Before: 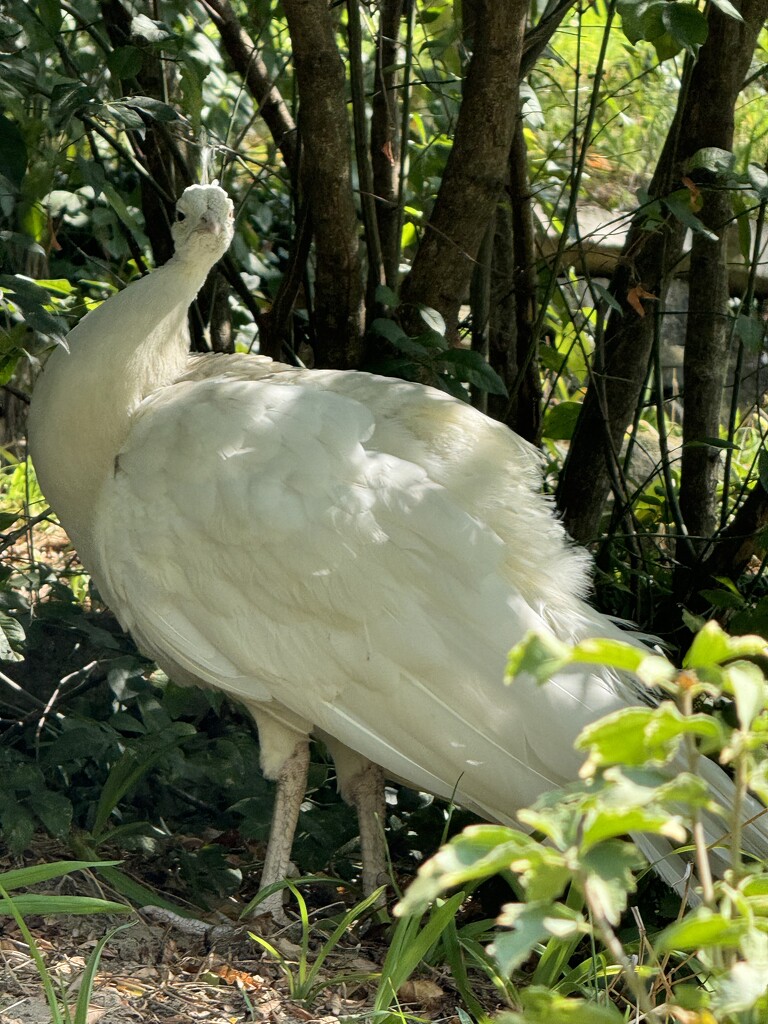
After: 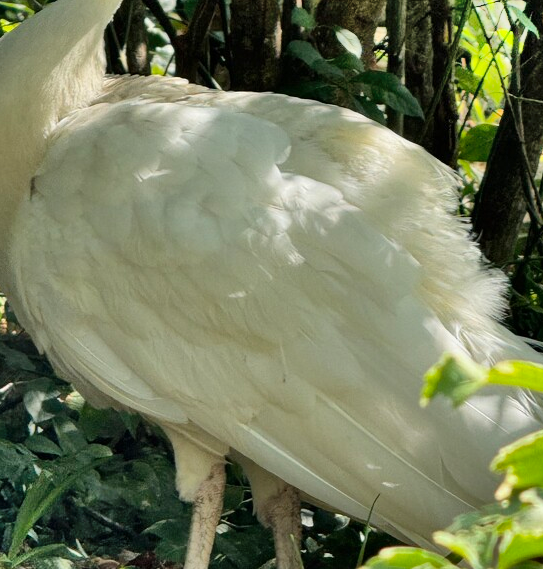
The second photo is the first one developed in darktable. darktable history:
crop: left 11.053%, top 27.228%, right 18.235%, bottom 17.136%
shadows and highlights: radius 122.66, shadows 99.6, white point adjustment -2.93, highlights -99.37, soften with gaussian
